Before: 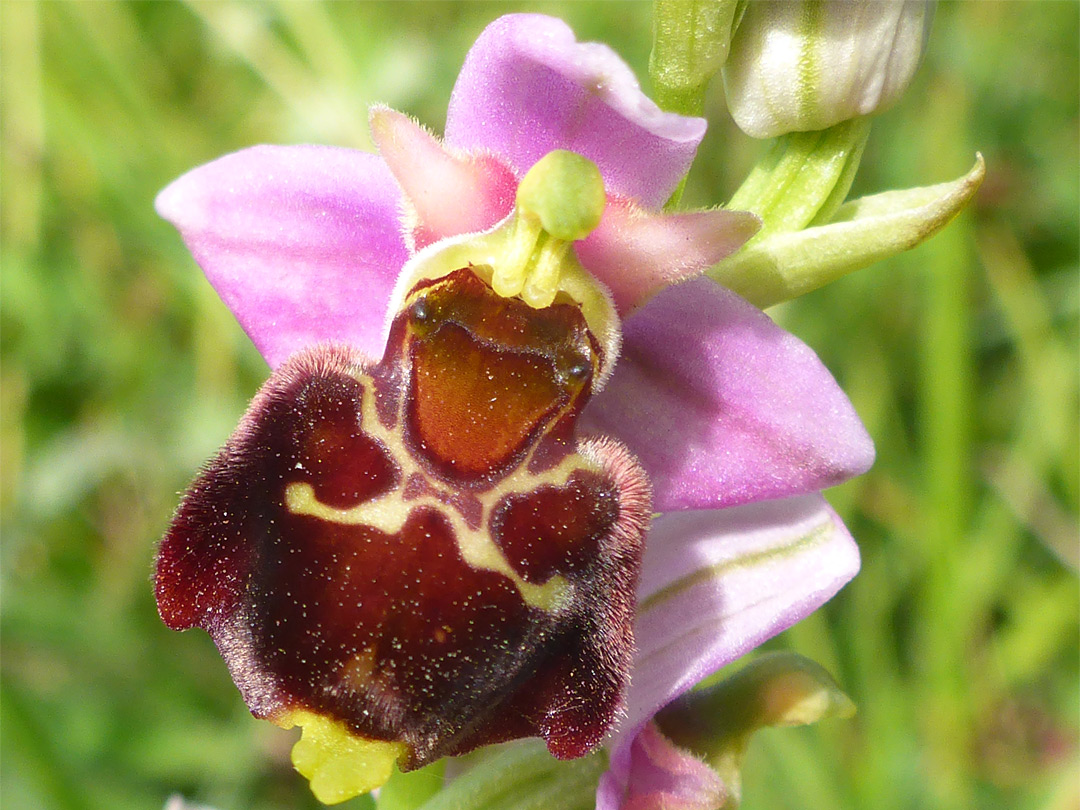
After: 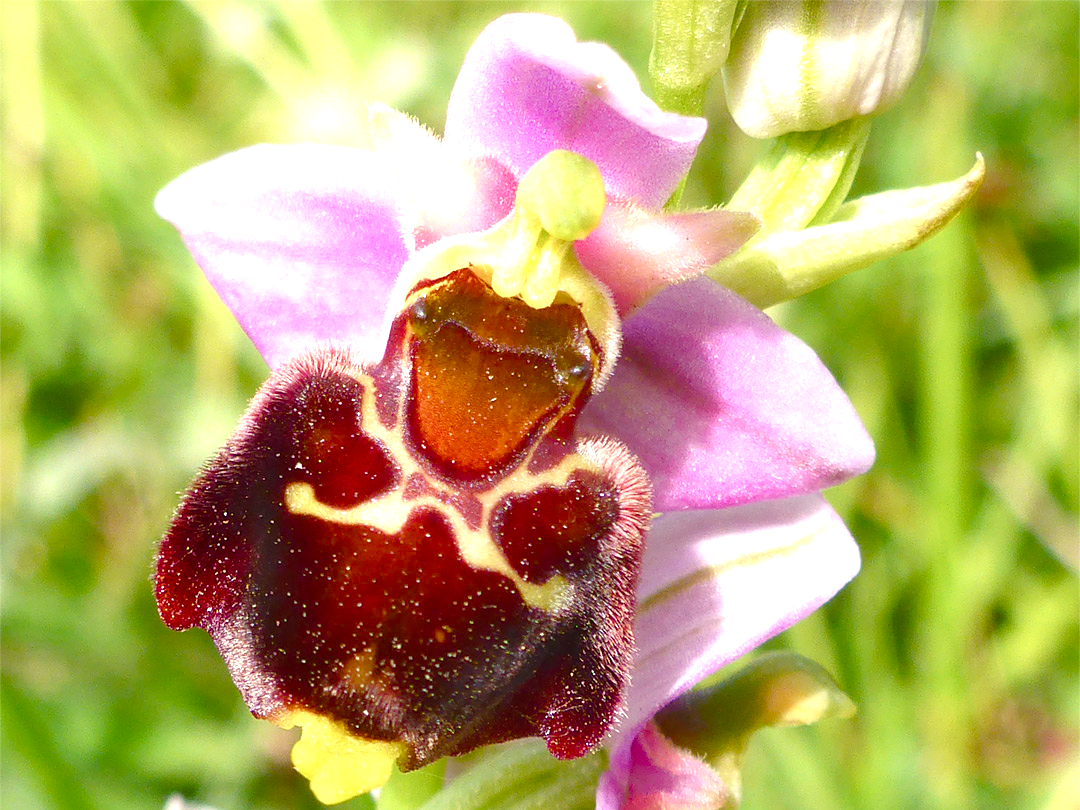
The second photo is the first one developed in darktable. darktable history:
color balance rgb: highlights gain › luminance 6.77%, highlights gain › chroma 0.995%, highlights gain › hue 47.66°, global offset › hue 170.68°, perceptual saturation grading › global saturation 39.485%, perceptual saturation grading › highlights -50.168%, perceptual saturation grading › shadows 30.161%
exposure: exposure 0.643 EV, compensate exposure bias true, compensate highlight preservation false
